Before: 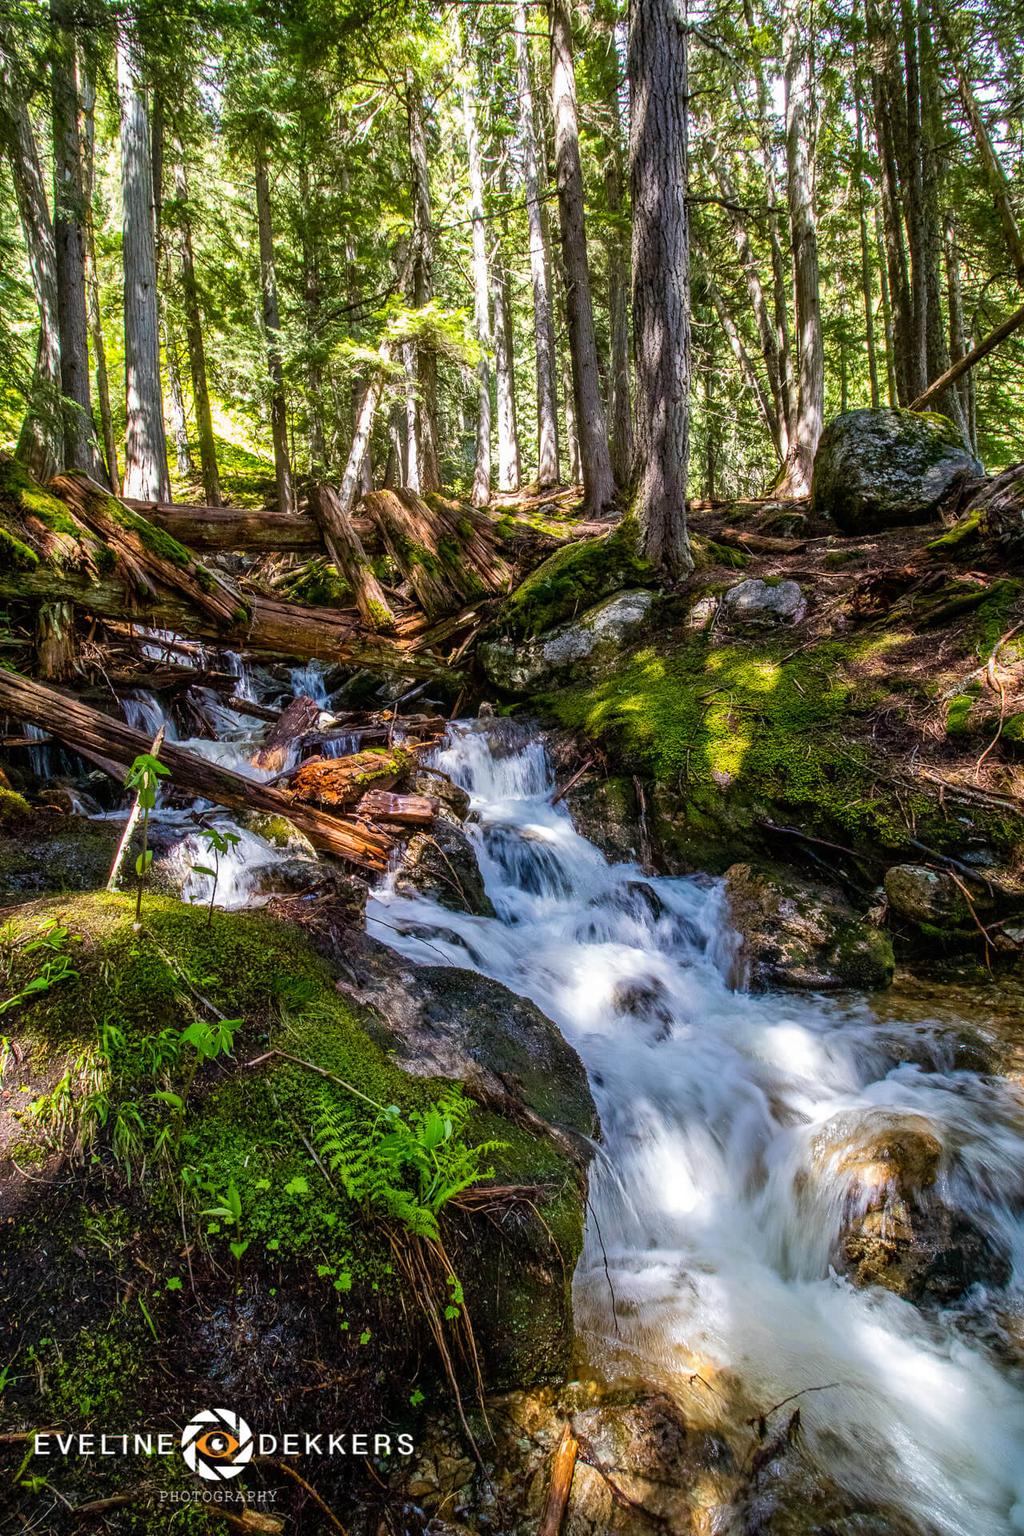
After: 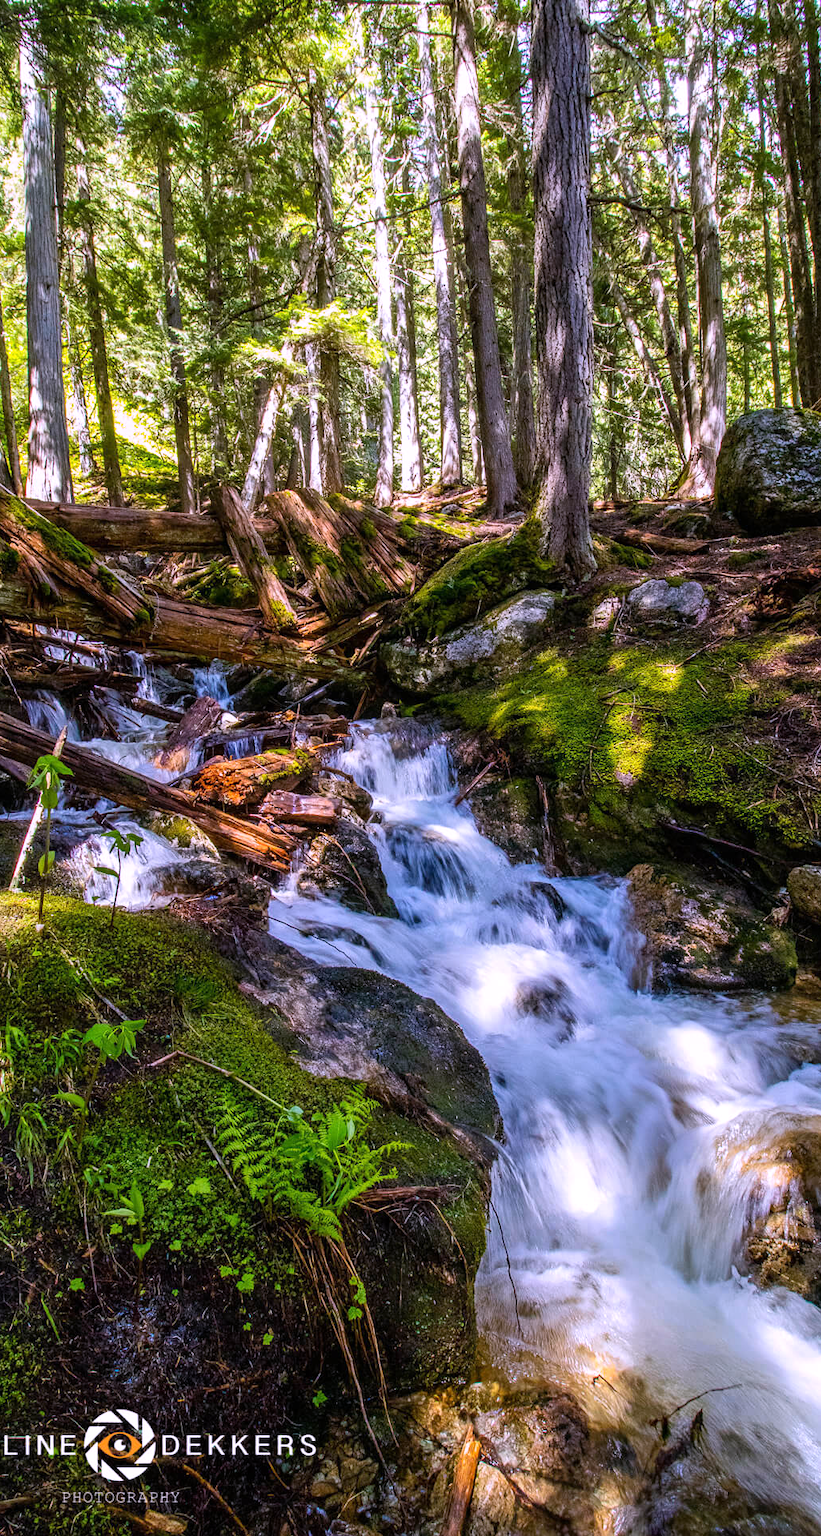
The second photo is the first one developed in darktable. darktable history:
crop and rotate: left 9.597%, right 10.195%
white balance: red 1.042, blue 1.17
